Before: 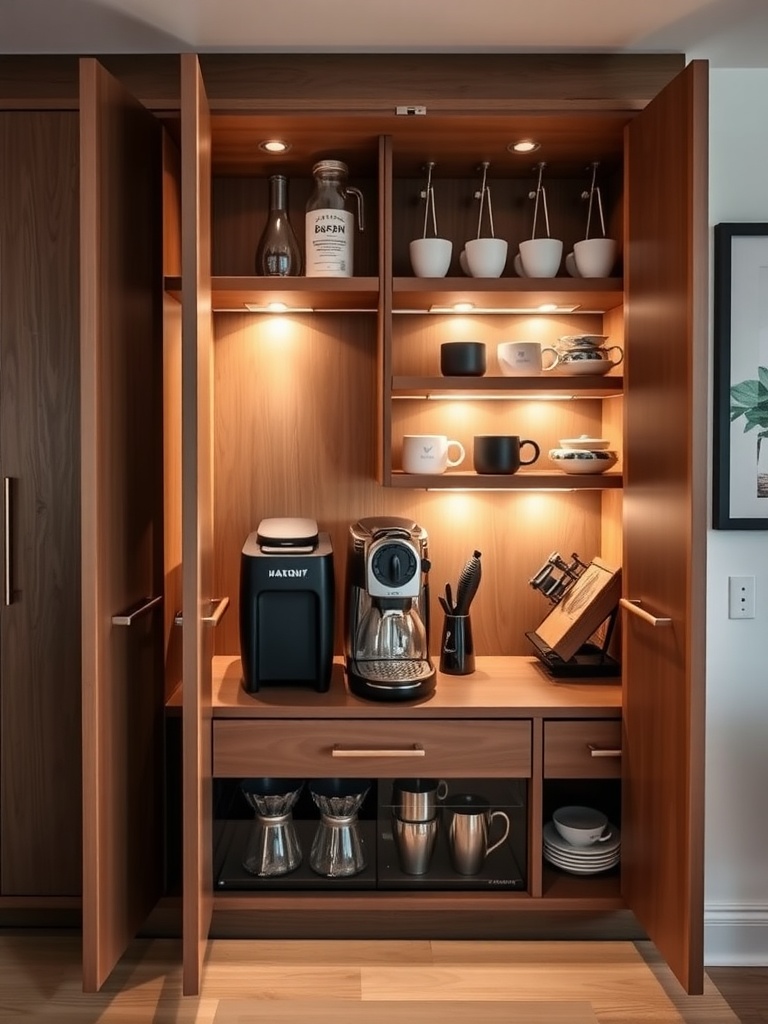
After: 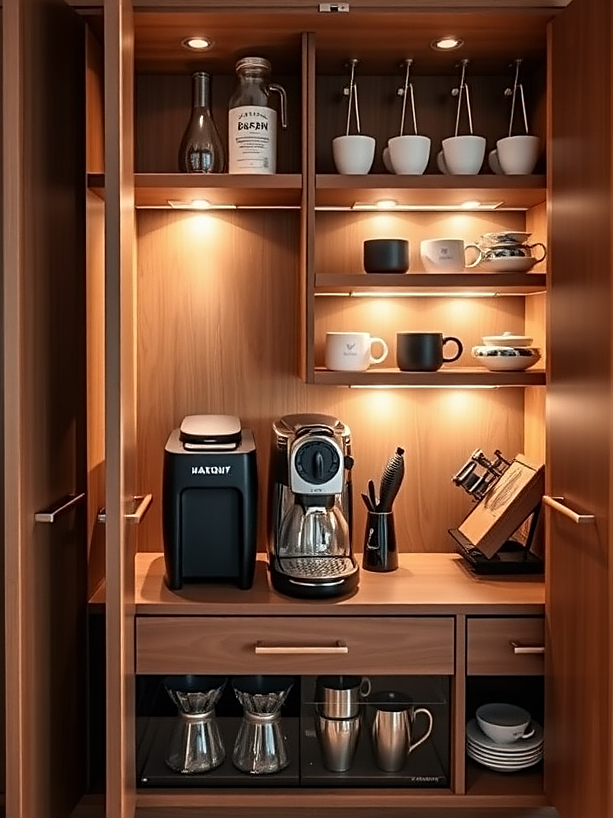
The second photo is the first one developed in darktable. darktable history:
sharpen: on, module defaults
crop and rotate: left 10.071%, top 10.071%, right 10.02%, bottom 10.02%
